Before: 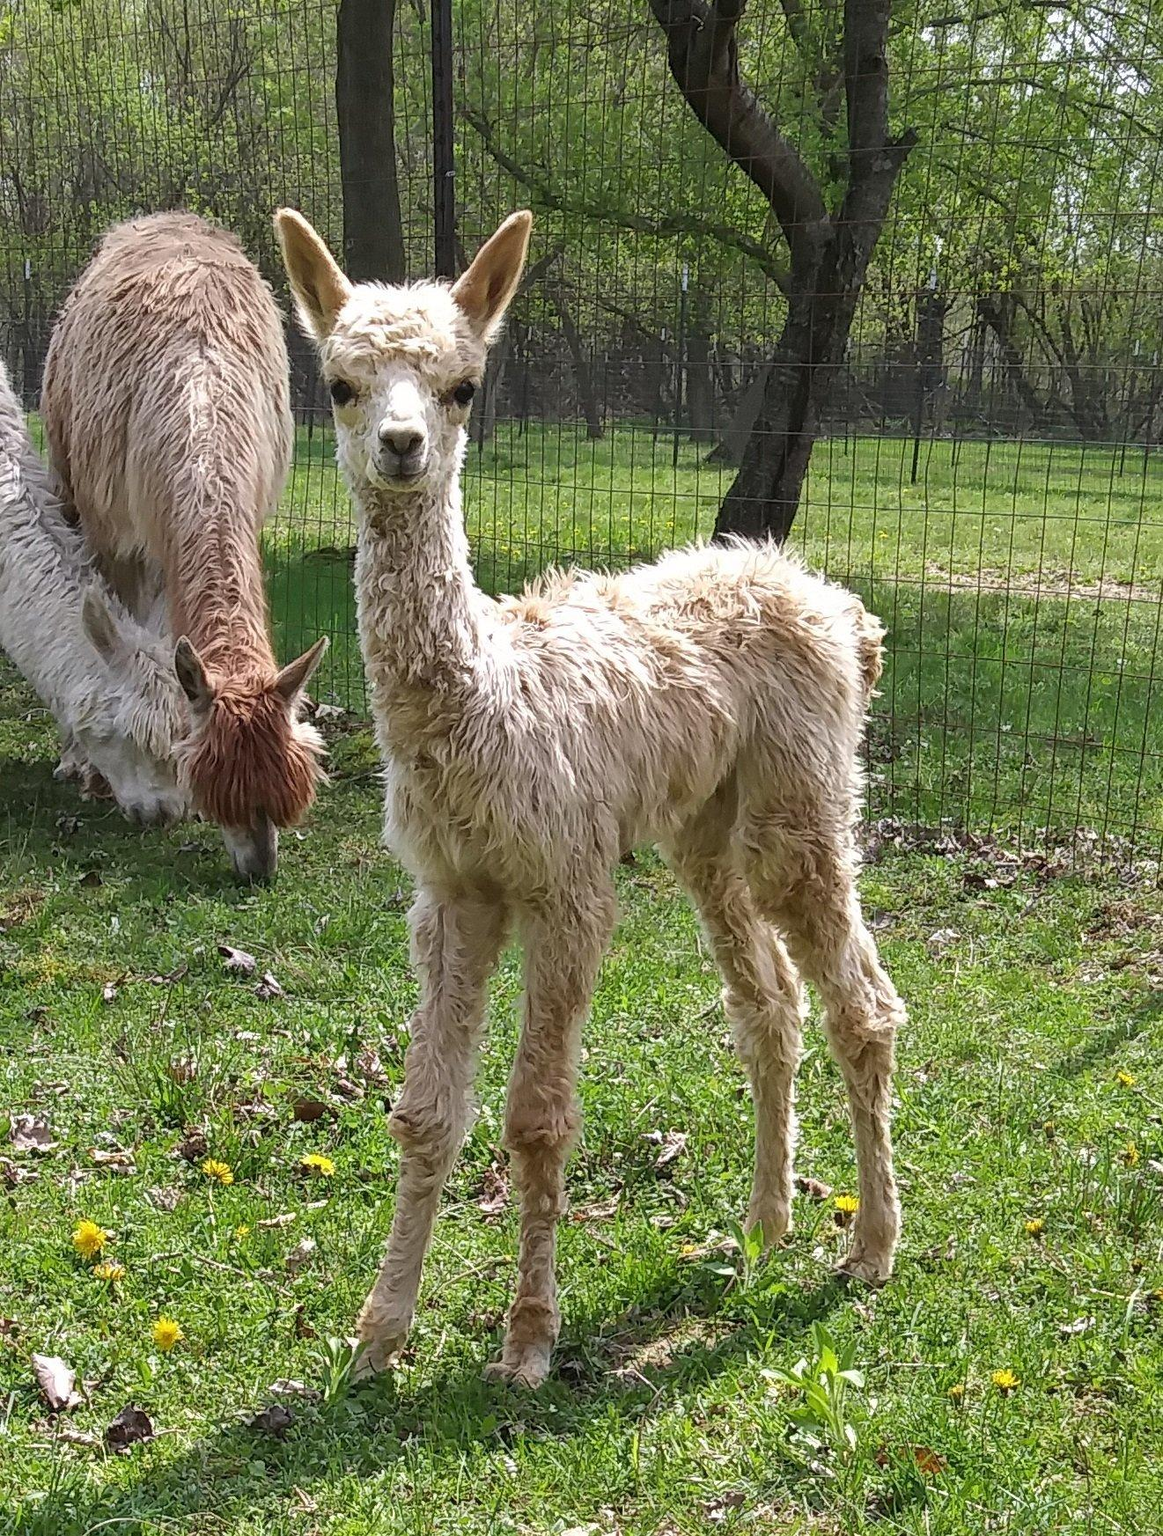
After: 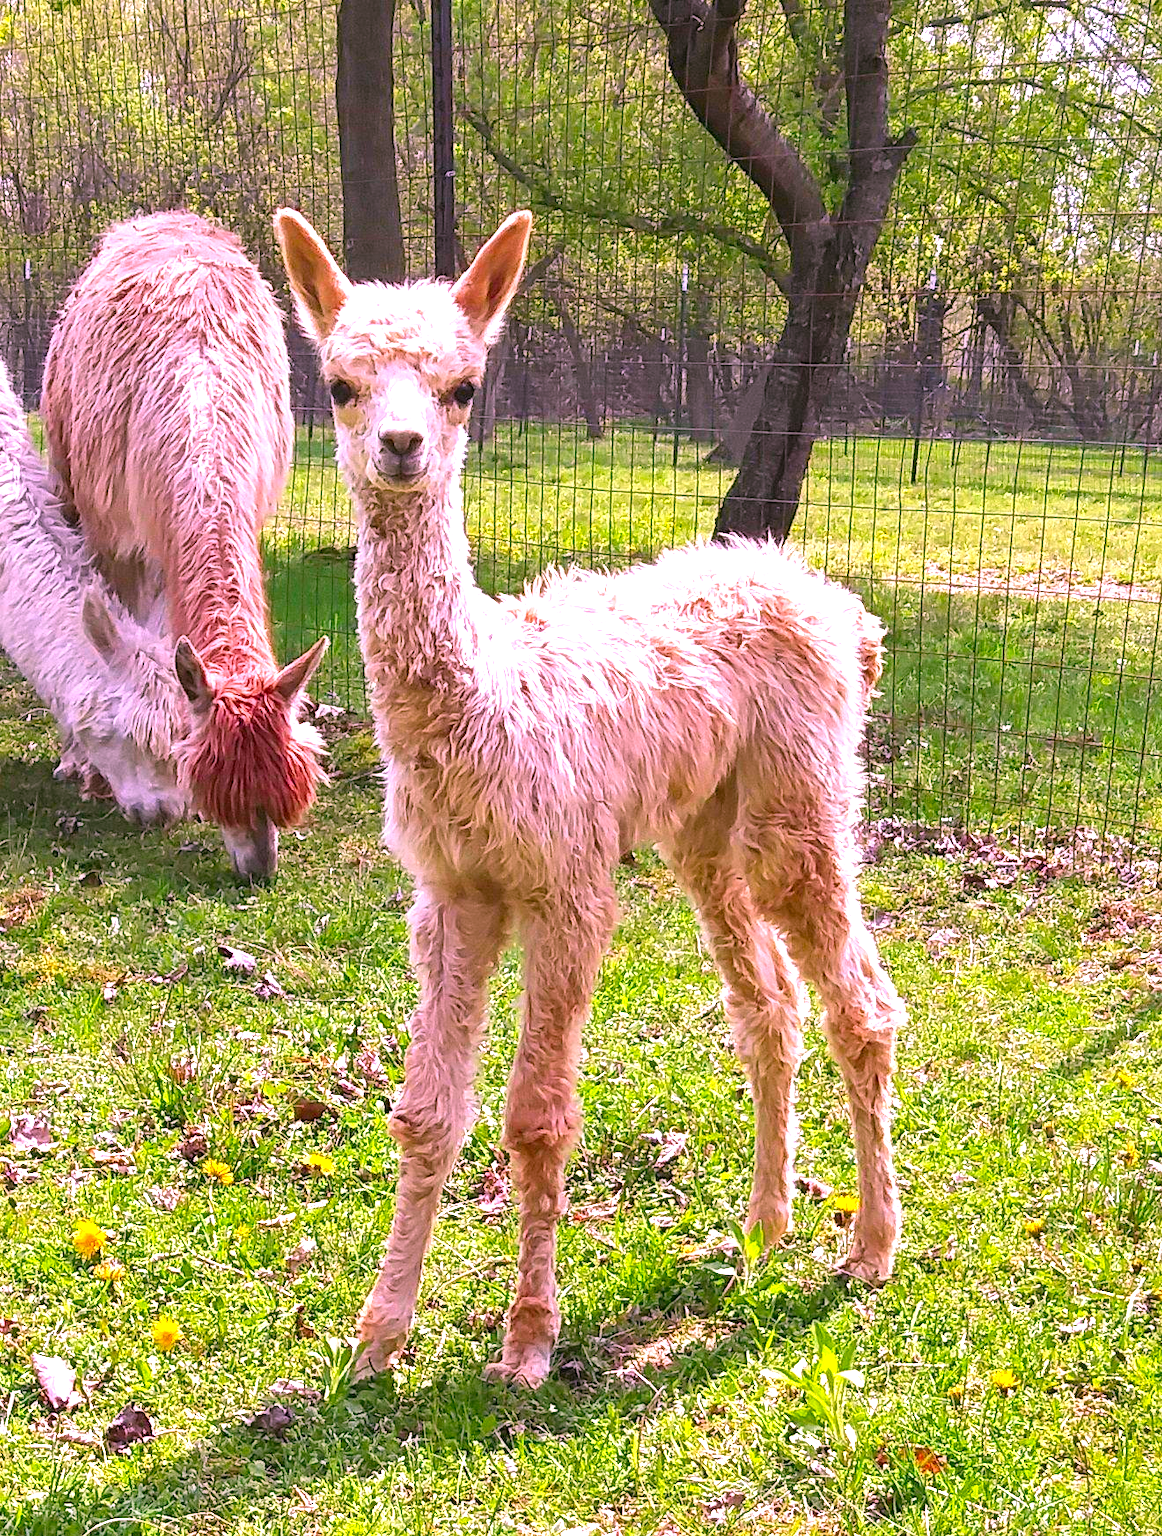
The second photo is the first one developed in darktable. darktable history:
color correction: highlights a* 18.8, highlights b* -11.94, saturation 1.68
exposure: black level correction 0, exposure 1.001 EV, compensate highlight preservation false
